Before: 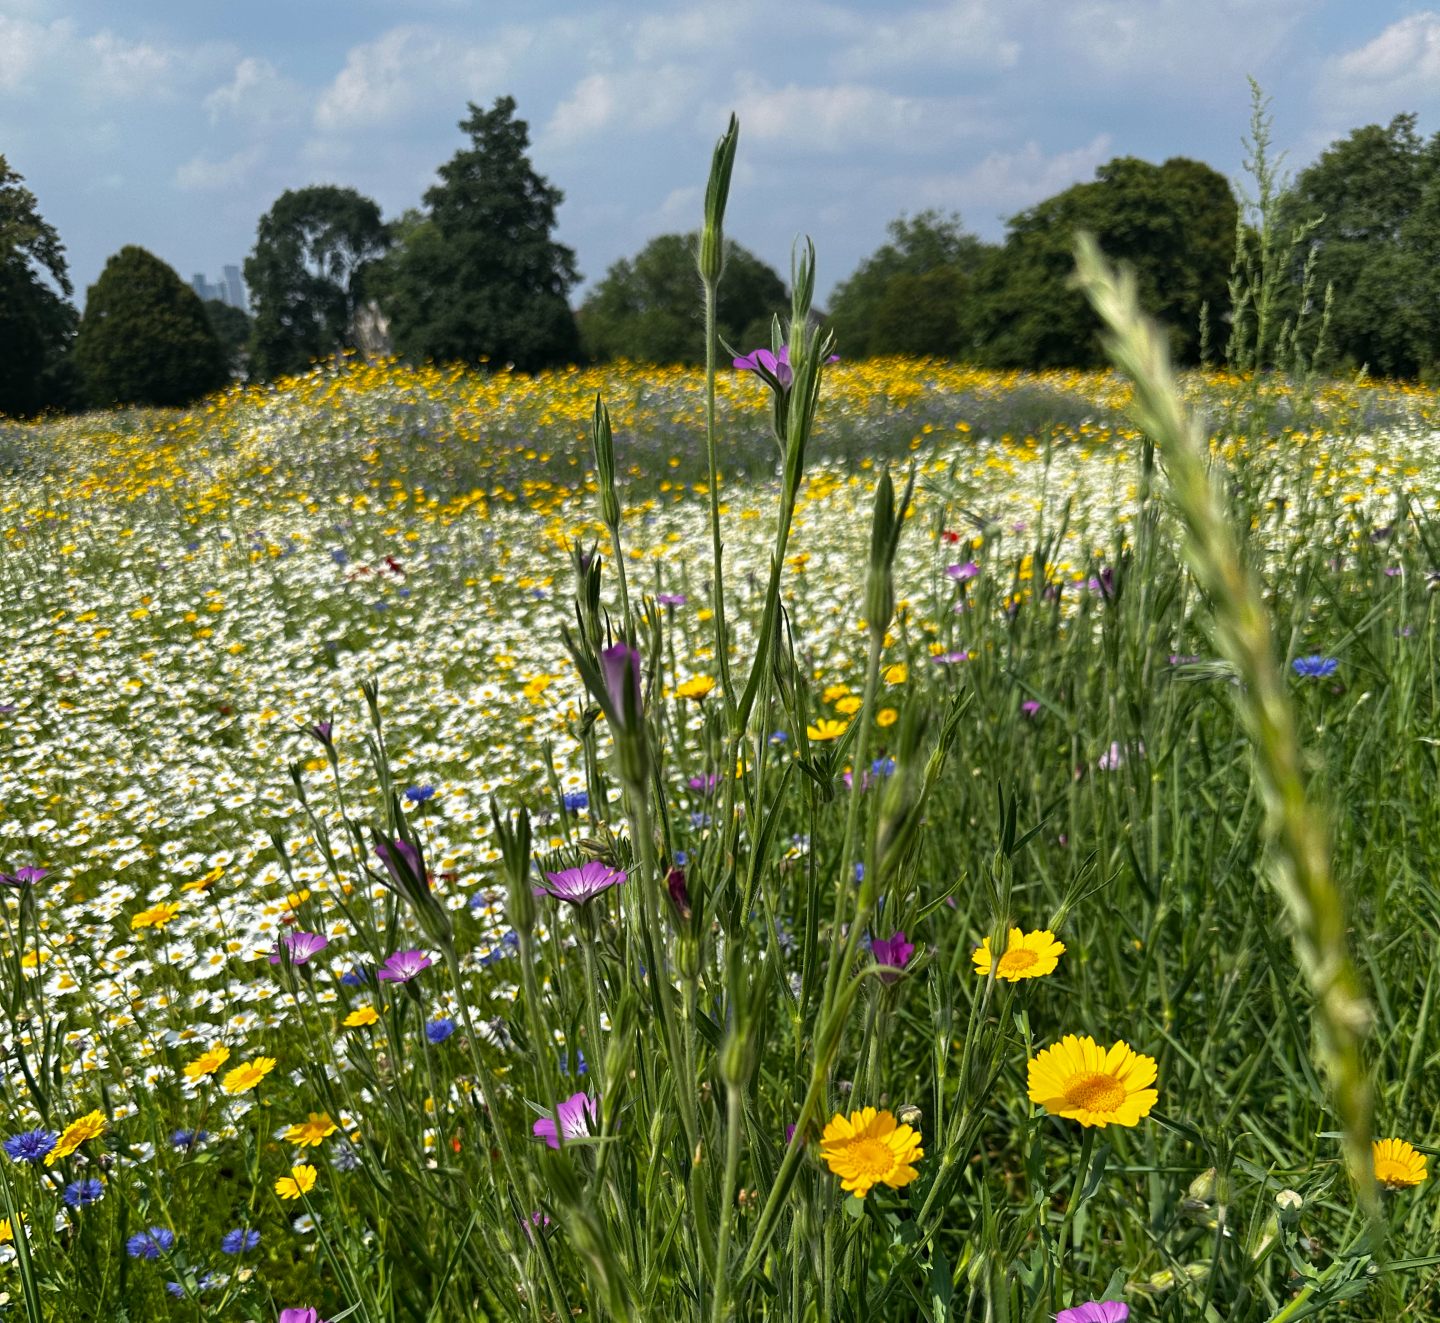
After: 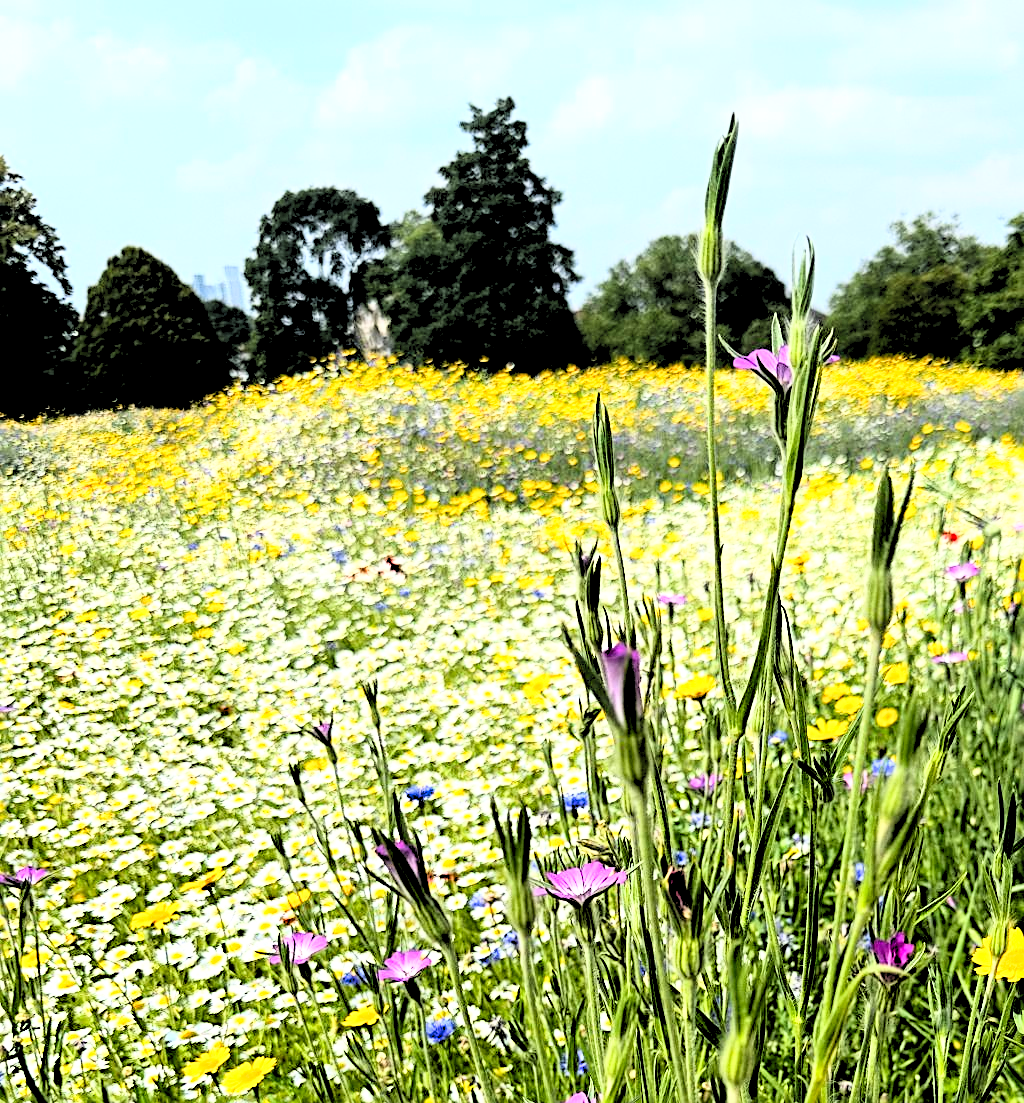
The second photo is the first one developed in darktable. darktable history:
rgb curve: curves: ch0 [(0, 0) (0.21, 0.15) (0.24, 0.21) (0.5, 0.75) (0.75, 0.96) (0.89, 0.99) (1, 1)]; ch1 [(0, 0.02) (0.21, 0.13) (0.25, 0.2) (0.5, 0.67) (0.75, 0.9) (0.89, 0.97) (1, 1)]; ch2 [(0, 0.02) (0.21, 0.13) (0.25, 0.2) (0.5, 0.67) (0.75, 0.9) (0.89, 0.97) (1, 1)], compensate middle gray true
levels: levels [0.072, 0.414, 0.976]
sharpen: radius 2.767
crop: right 28.885%, bottom 16.626%
